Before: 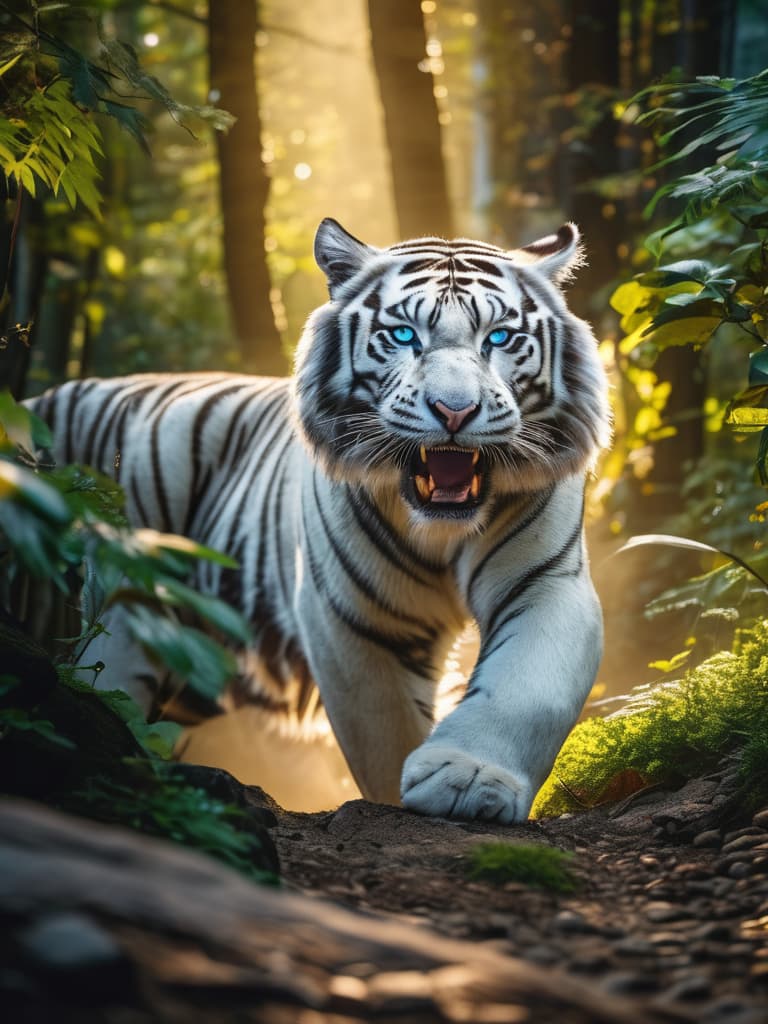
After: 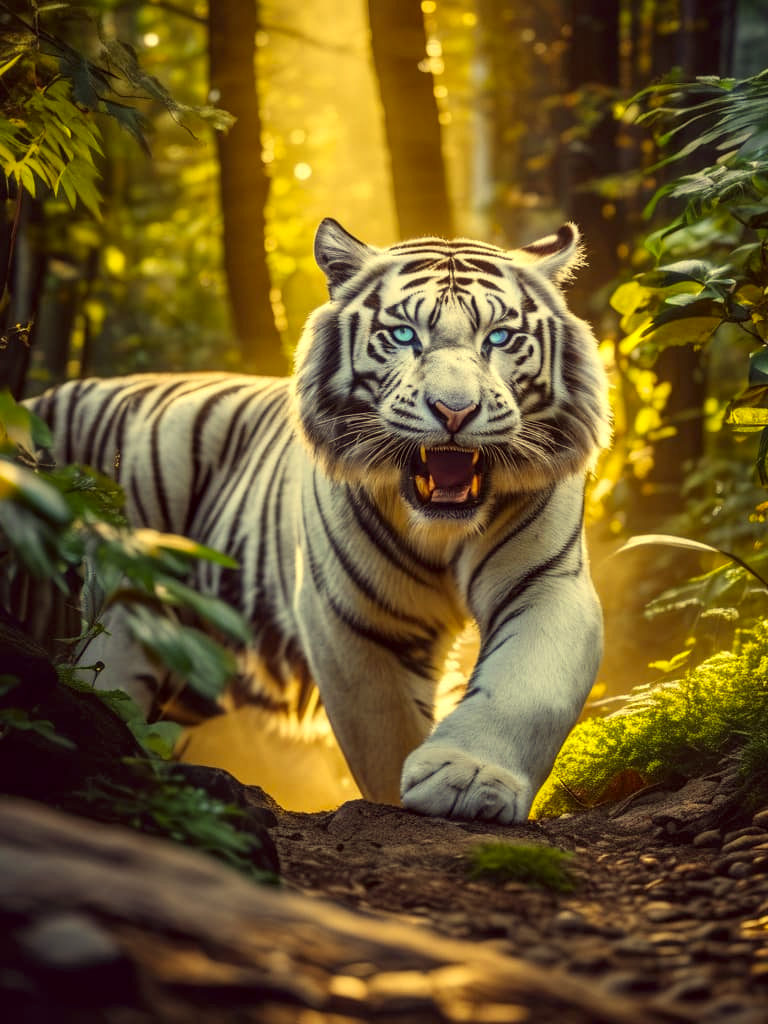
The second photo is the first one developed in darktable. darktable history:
color correction: highlights a* -0.482, highlights b* 40, shadows a* 9.8, shadows b* -0.161
local contrast: on, module defaults
